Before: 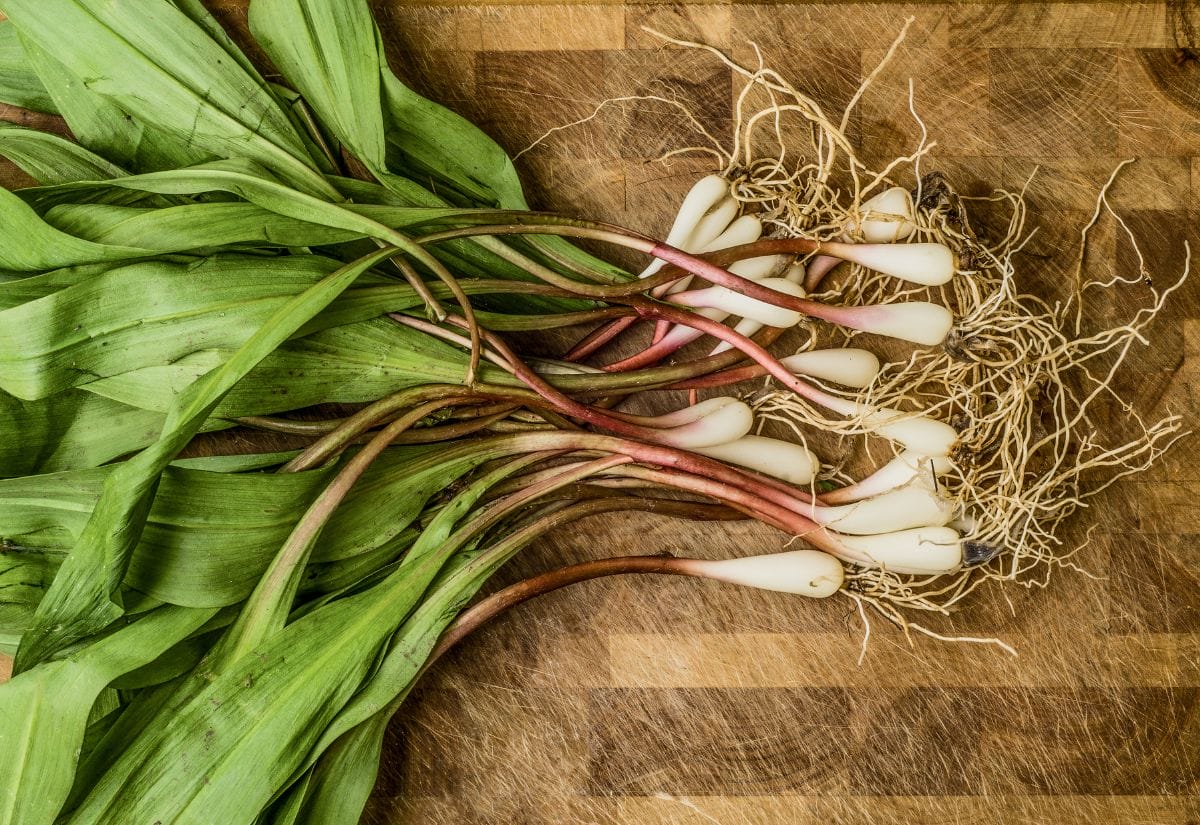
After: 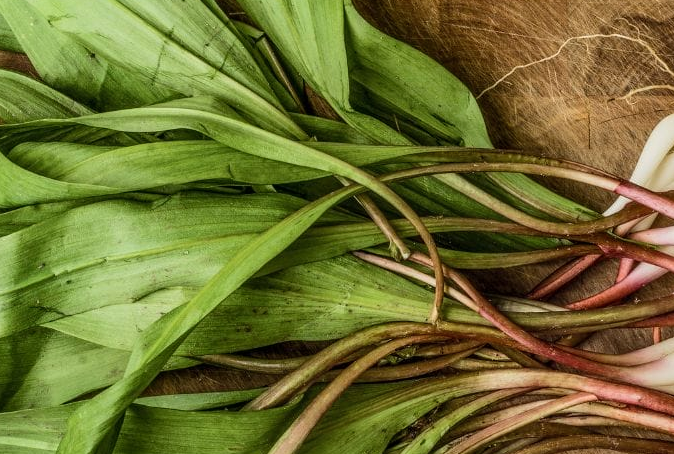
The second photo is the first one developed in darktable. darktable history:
shadows and highlights: highlights 70.88, soften with gaussian
crop and rotate: left 3.054%, top 7.632%, right 40.74%, bottom 37.258%
